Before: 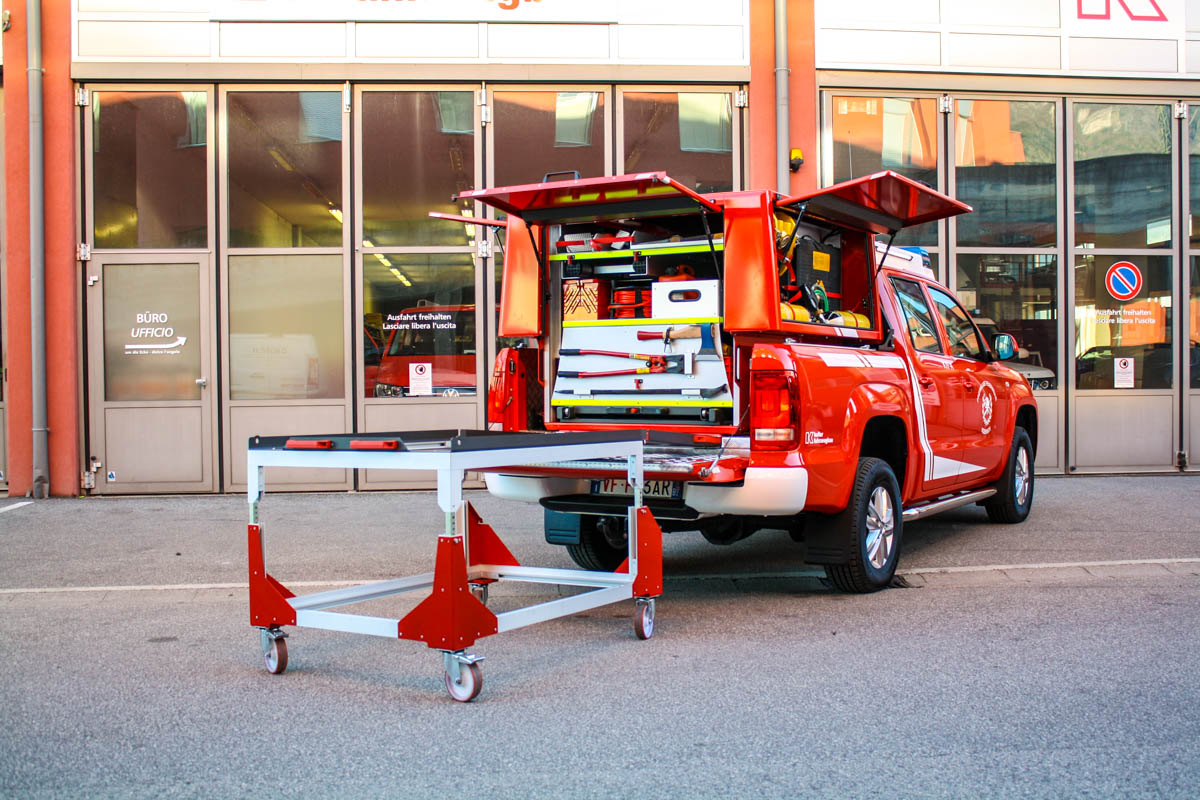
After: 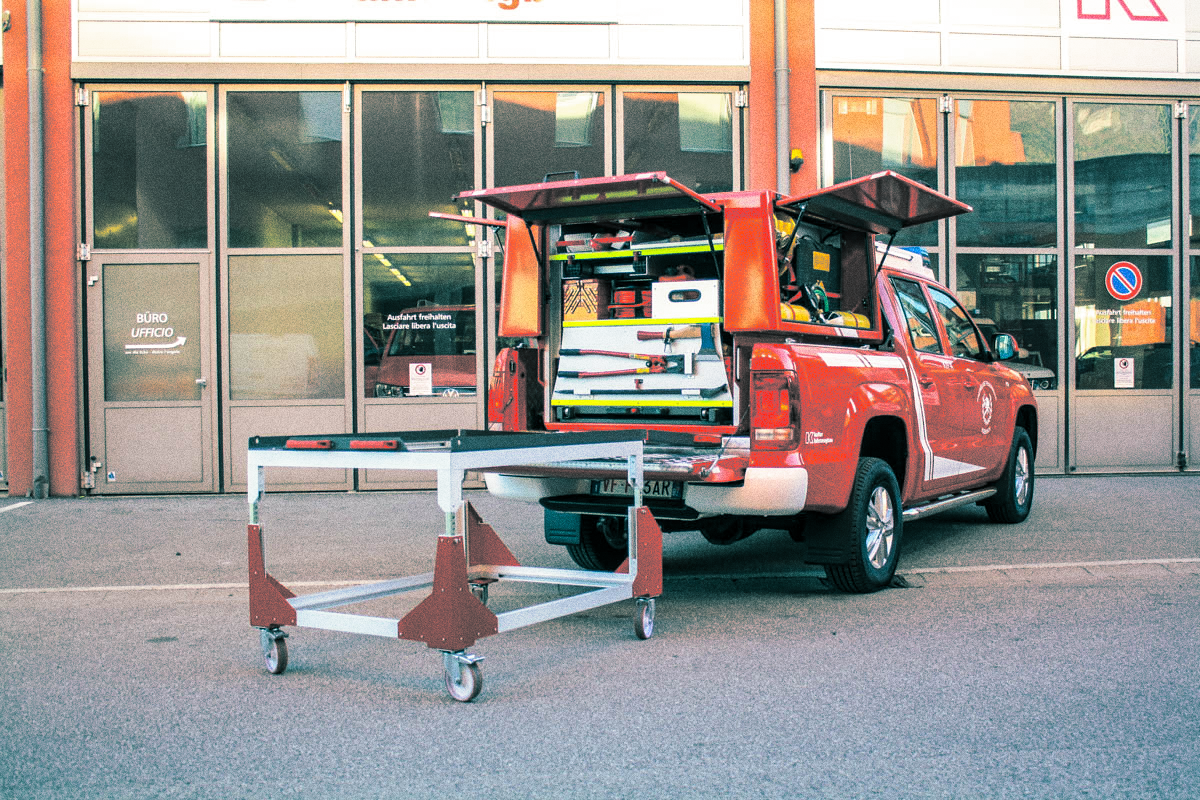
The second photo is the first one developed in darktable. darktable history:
grain: coarseness 0.09 ISO, strength 40%
split-toning: shadows › hue 186.43°, highlights › hue 49.29°, compress 30.29%
